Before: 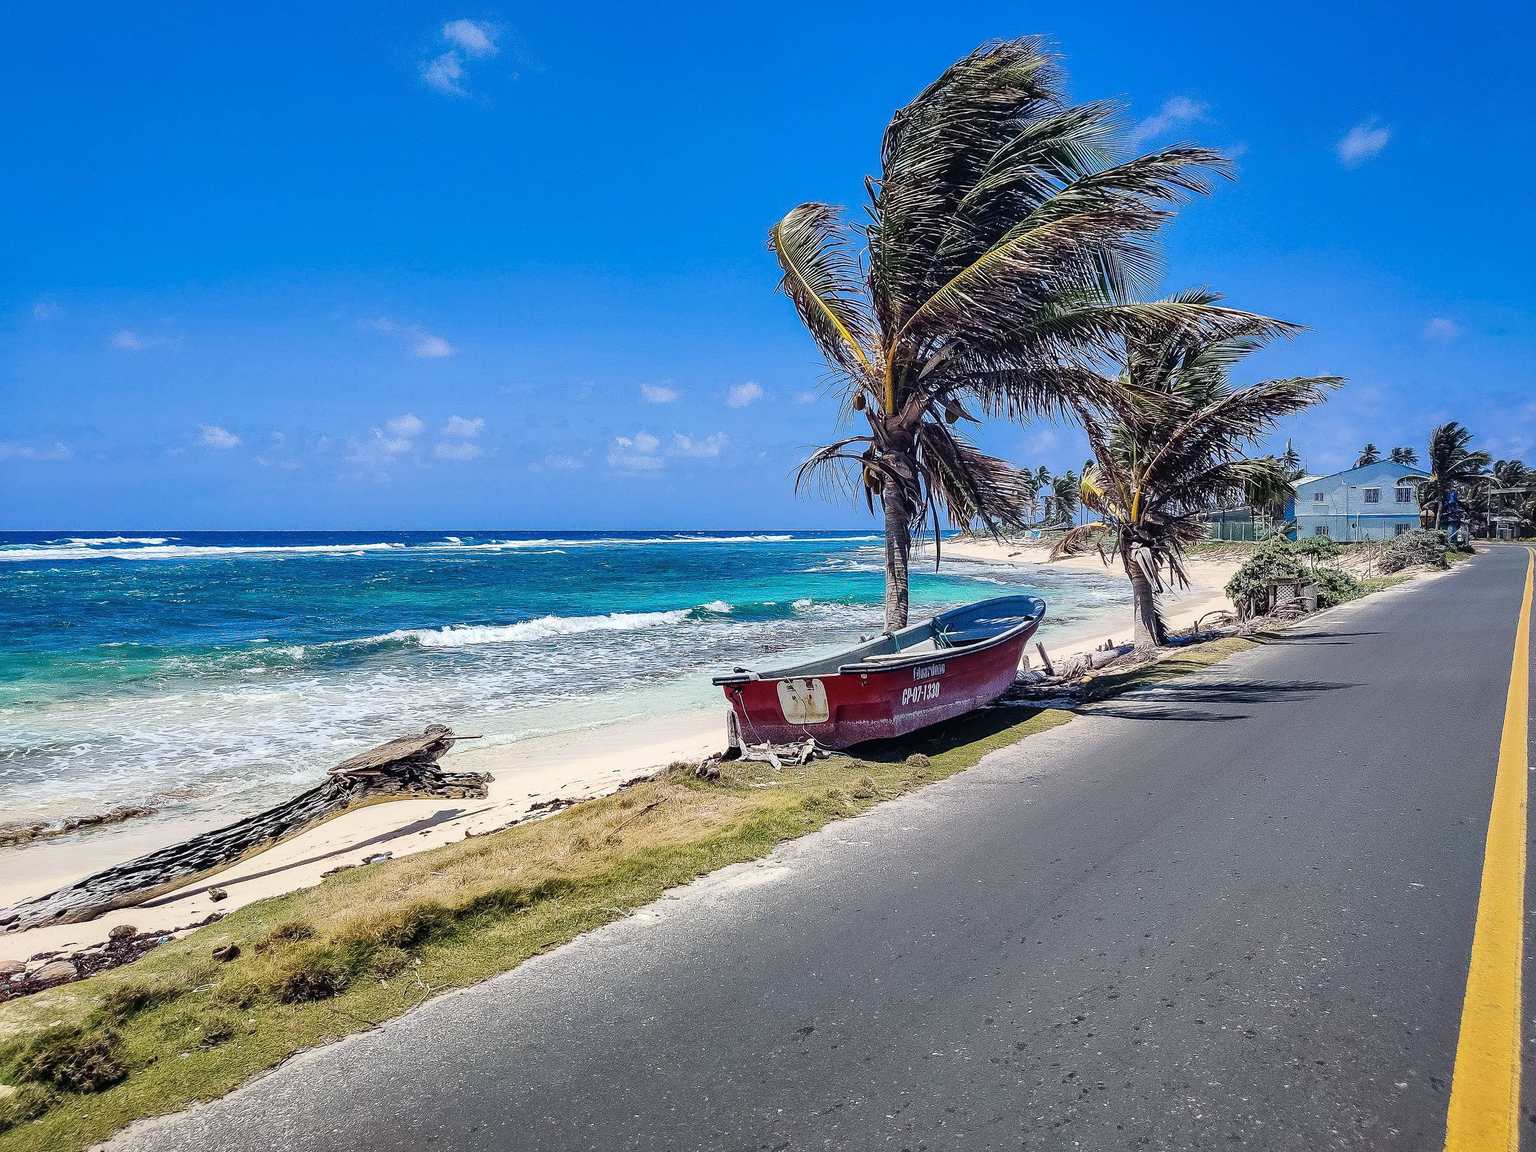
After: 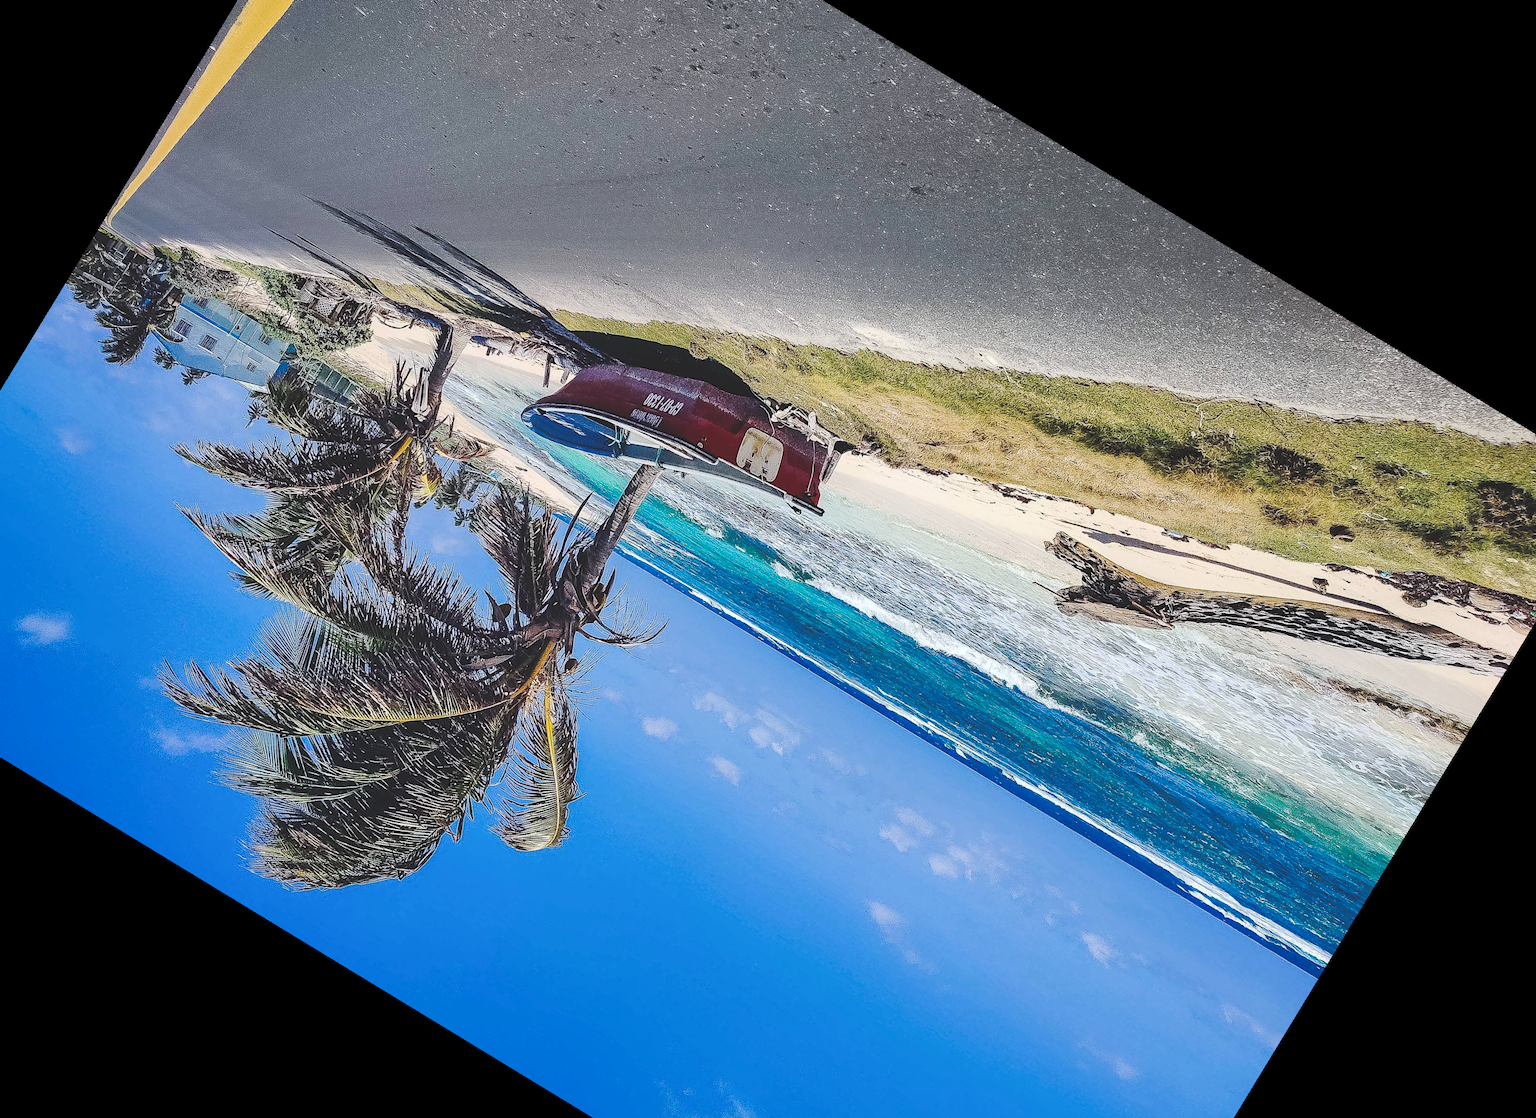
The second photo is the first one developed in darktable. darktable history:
crop and rotate: angle 148.68°, left 9.111%, top 15.603%, right 4.588%, bottom 17.041%
tone curve: curves: ch0 [(0, 0) (0.003, 0.156) (0.011, 0.156) (0.025, 0.157) (0.044, 0.164) (0.069, 0.172) (0.1, 0.181) (0.136, 0.191) (0.177, 0.214) (0.224, 0.245) (0.277, 0.285) (0.335, 0.333) (0.399, 0.387) (0.468, 0.471) (0.543, 0.556) (0.623, 0.648) (0.709, 0.734) (0.801, 0.809) (0.898, 0.891) (1, 1)], preserve colors none
